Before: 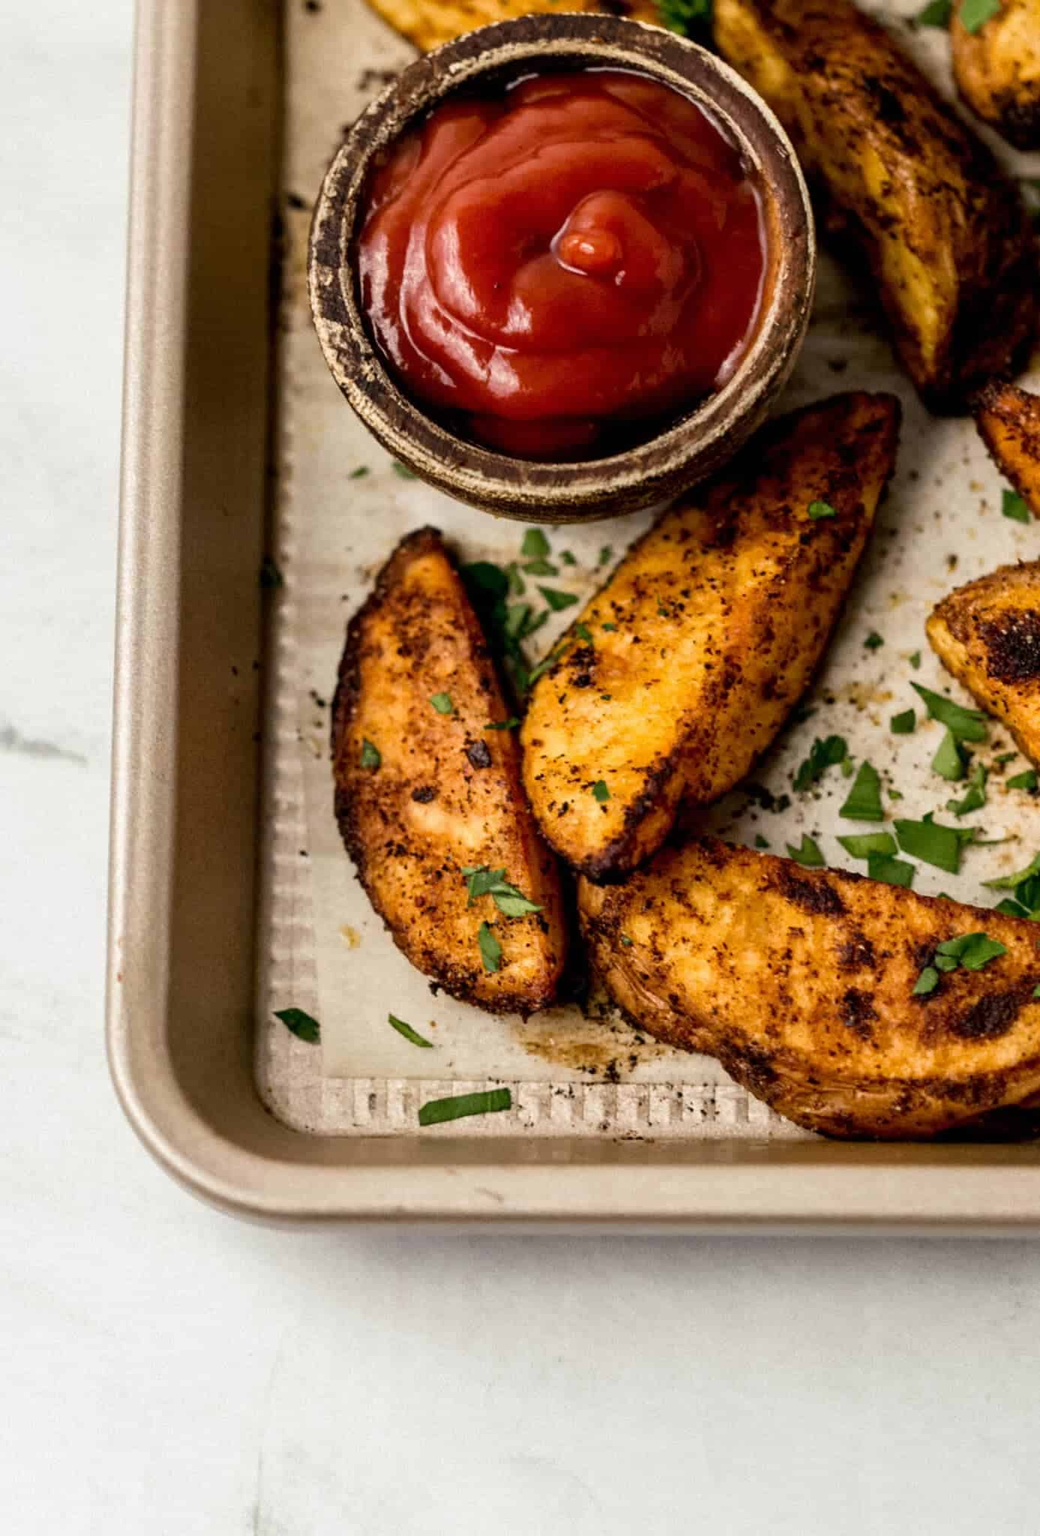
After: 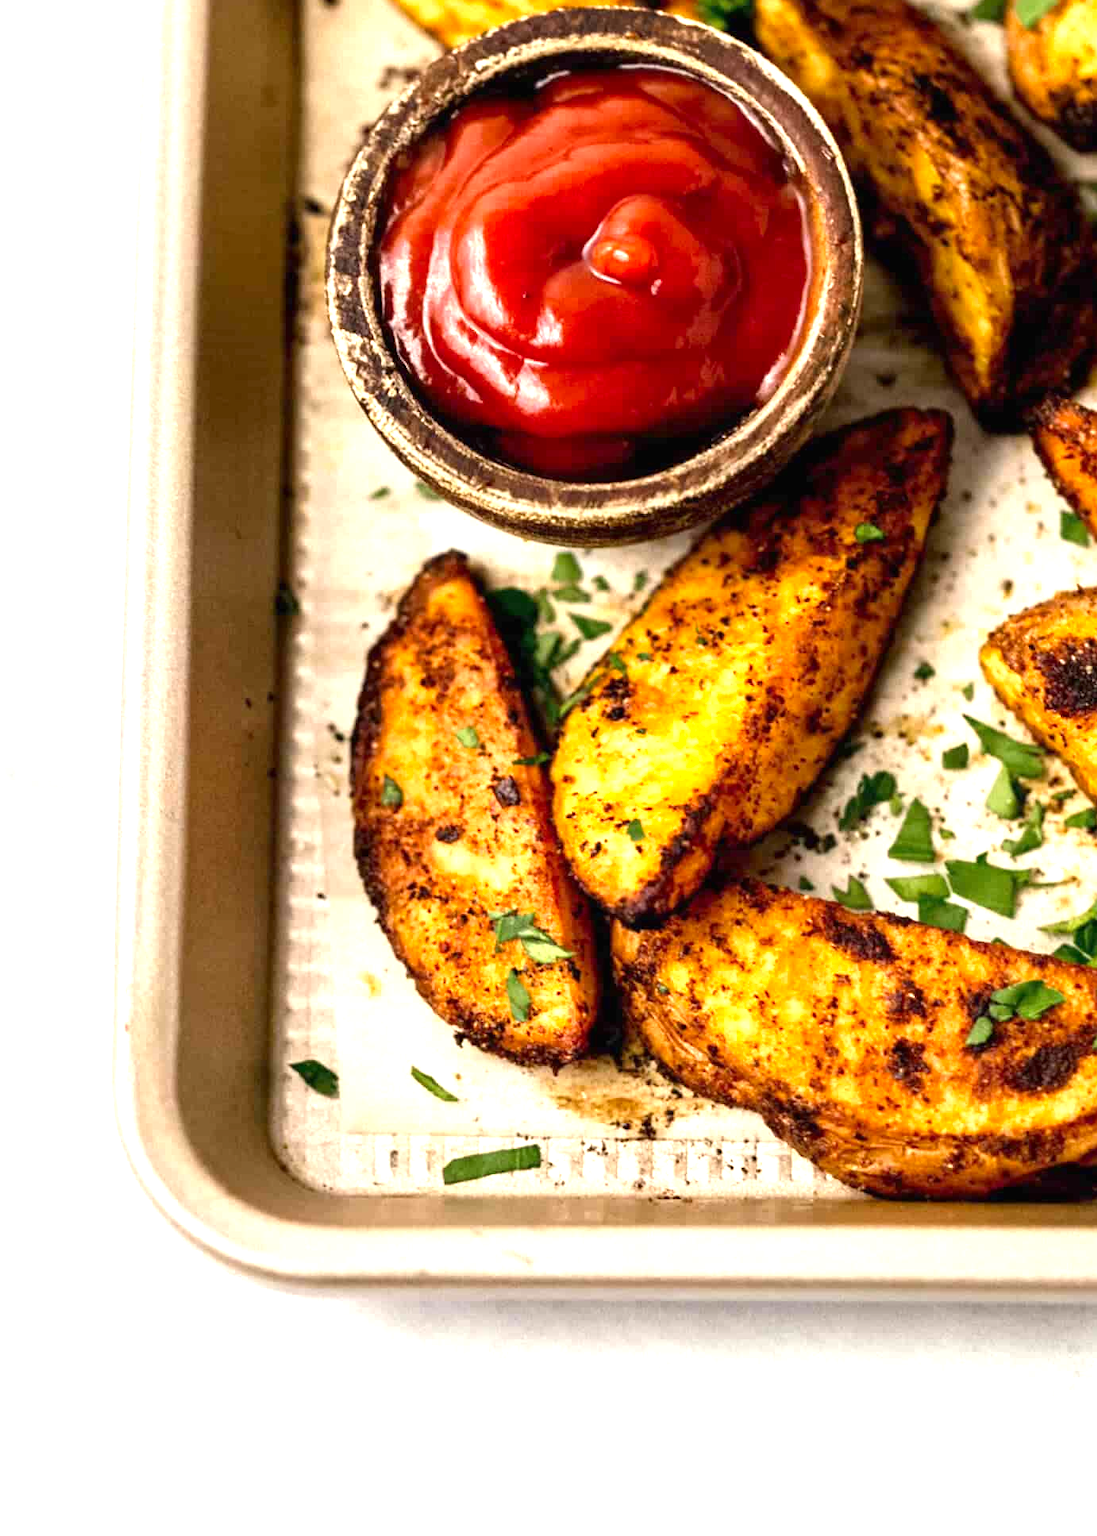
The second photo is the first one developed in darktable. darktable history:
exposure: black level correction 0, exposure 1.2 EV, compensate exposure bias true, compensate highlight preservation false
color zones: curves: ch1 [(0, 0.523) (0.143, 0.545) (0.286, 0.52) (0.429, 0.506) (0.571, 0.503) (0.714, 0.503) (0.857, 0.508) (1, 0.523)]
crop: top 0.448%, right 0.264%, bottom 5.045%
